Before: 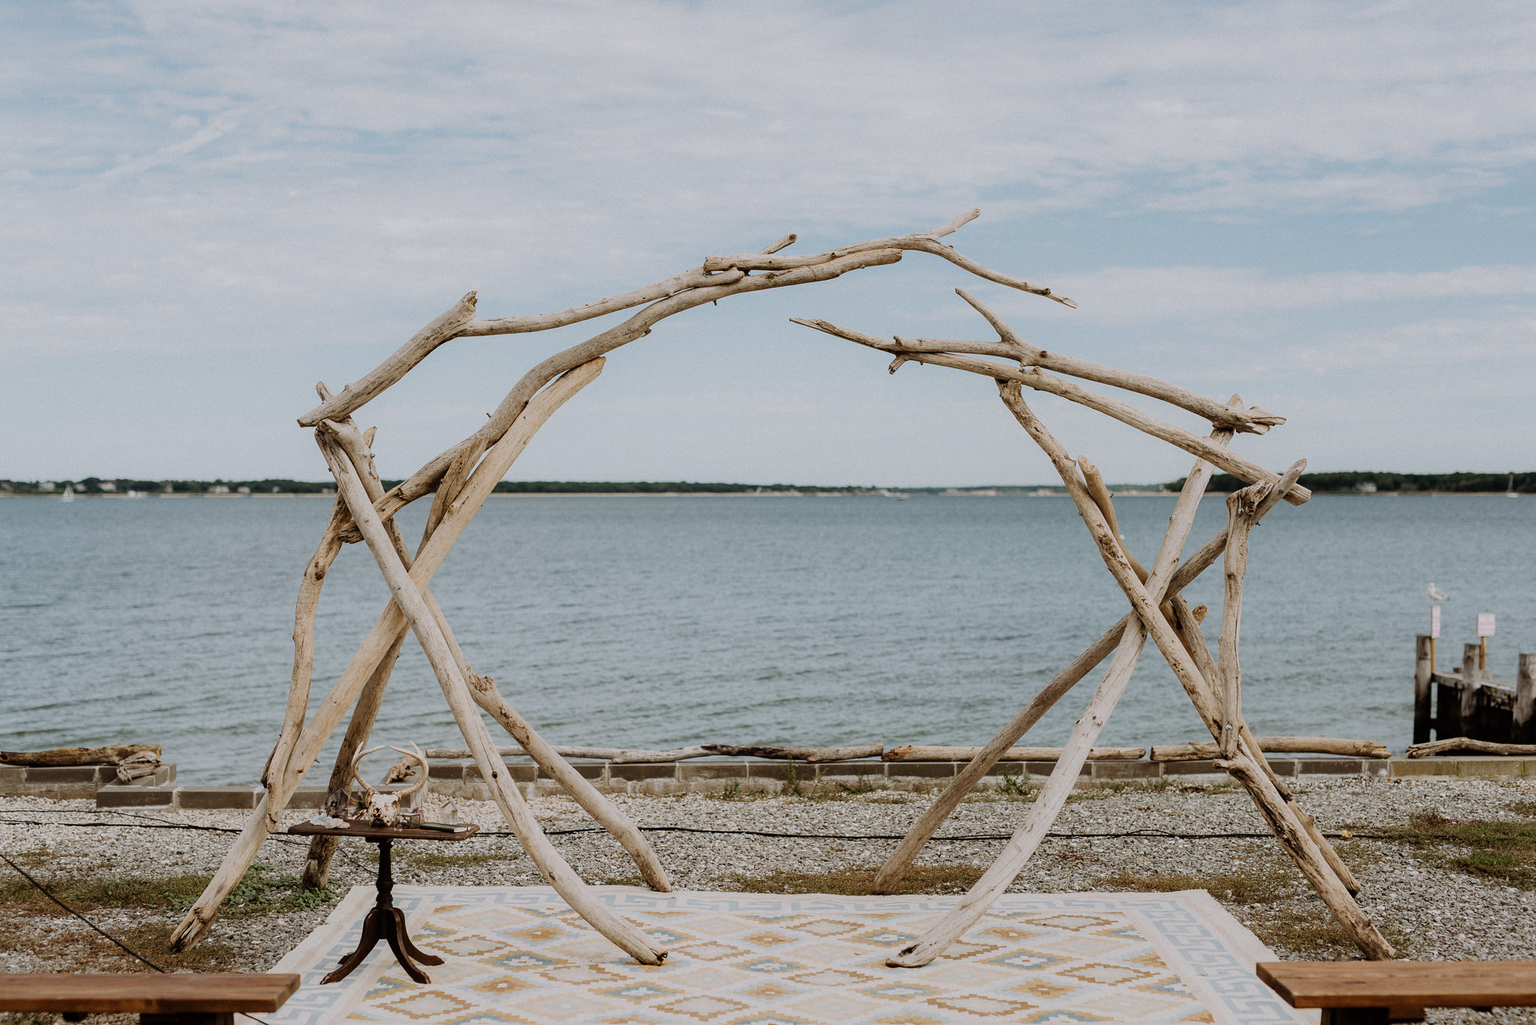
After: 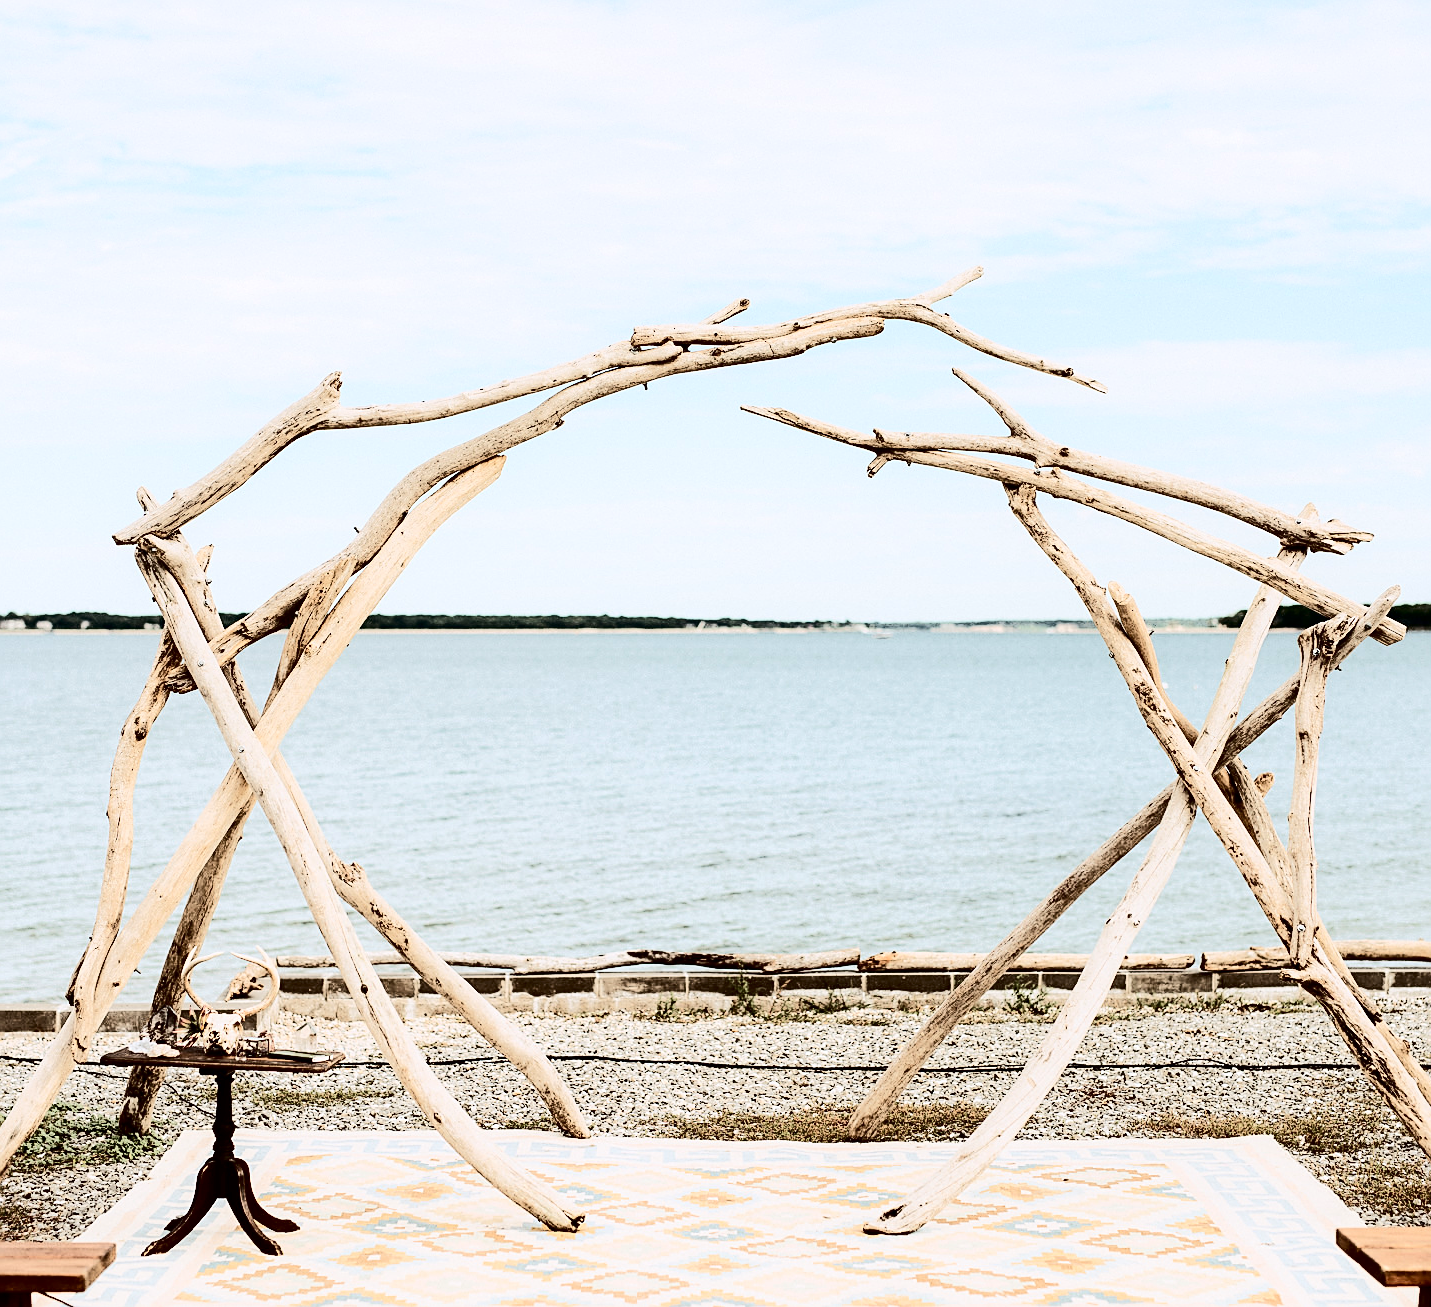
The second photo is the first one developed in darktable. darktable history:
exposure: black level correction 0, exposure 0.59 EV, compensate highlight preservation false
tone curve: curves: ch0 [(0, 0) (0.086, 0.006) (0.148, 0.021) (0.245, 0.105) (0.374, 0.401) (0.444, 0.631) (0.778, 0.915) (1, 1)], color space Lab, independent channels, preserve colors none
sharpen: on, module defaults
crop: left 13.66%, top 0%, right 13.309%
